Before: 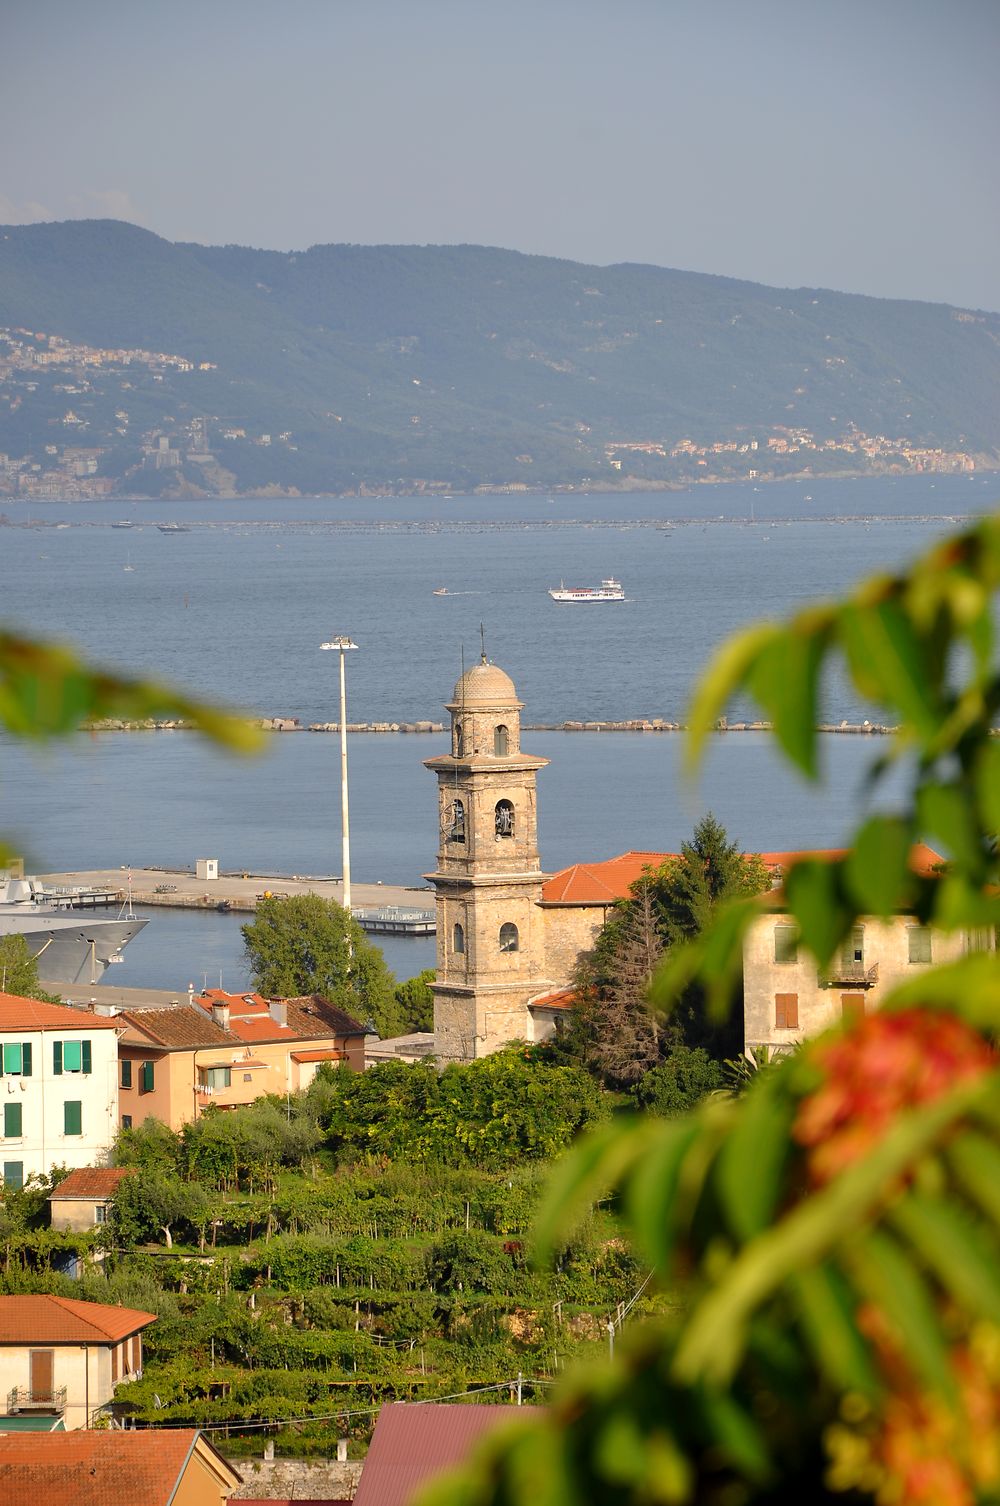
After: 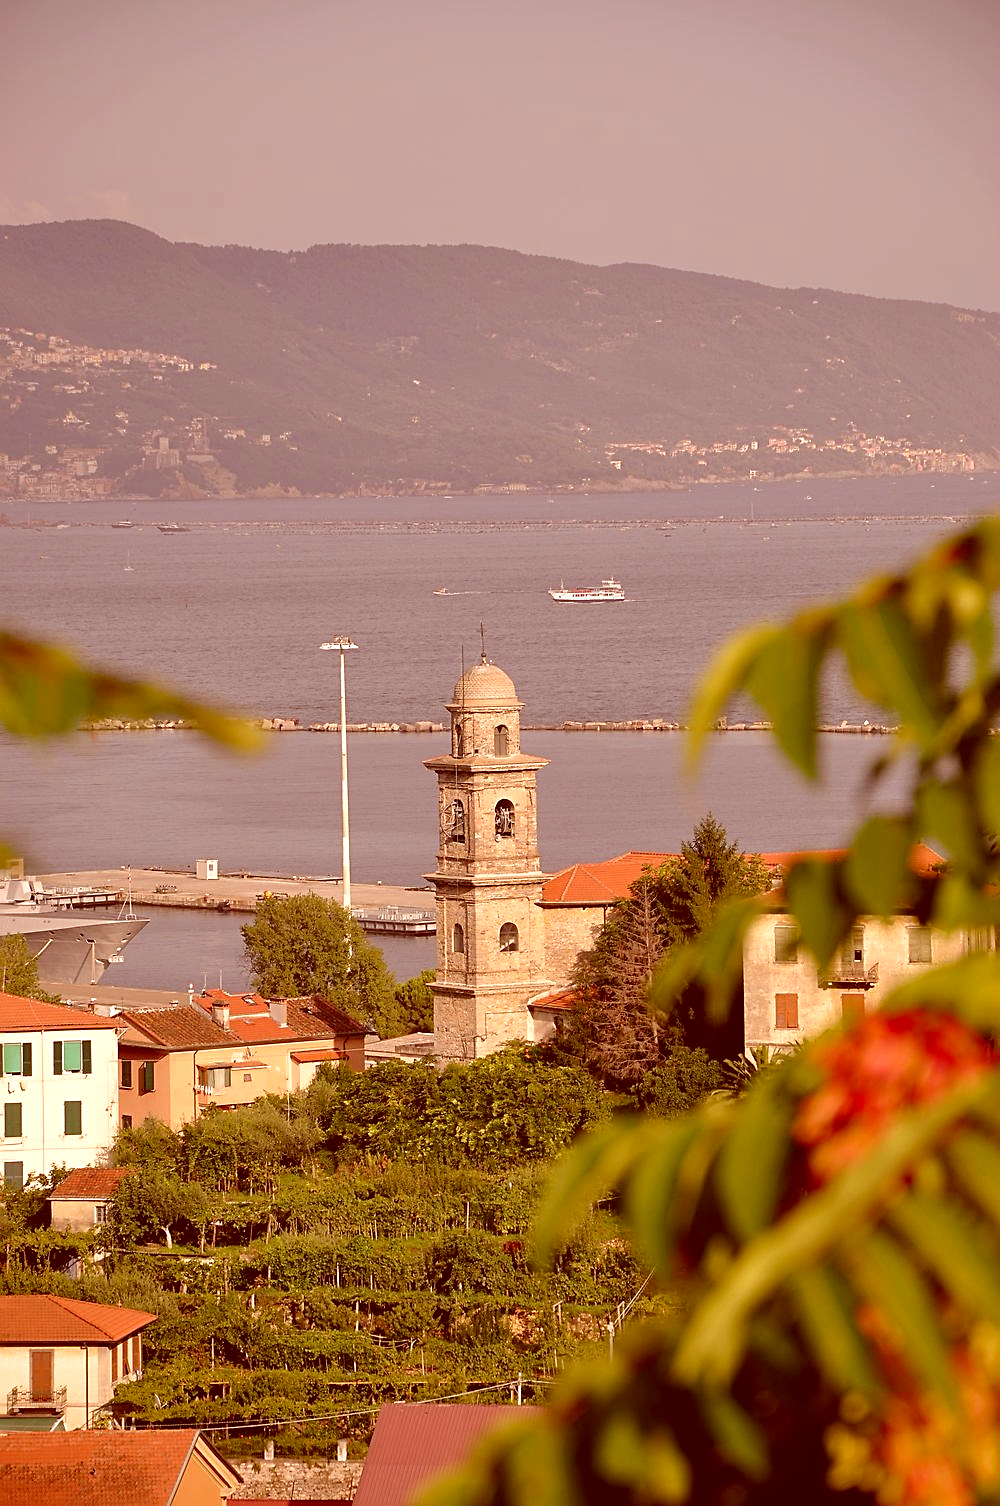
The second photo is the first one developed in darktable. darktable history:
sharpen: on, module defaults
exposure: exposure 0.074 EV, compensate highlight preservation false
color correction: highlights a* 9.02, highlights b* 8.45, shadows a* 39.34, shadows b* 39.42, saturation 0.811
